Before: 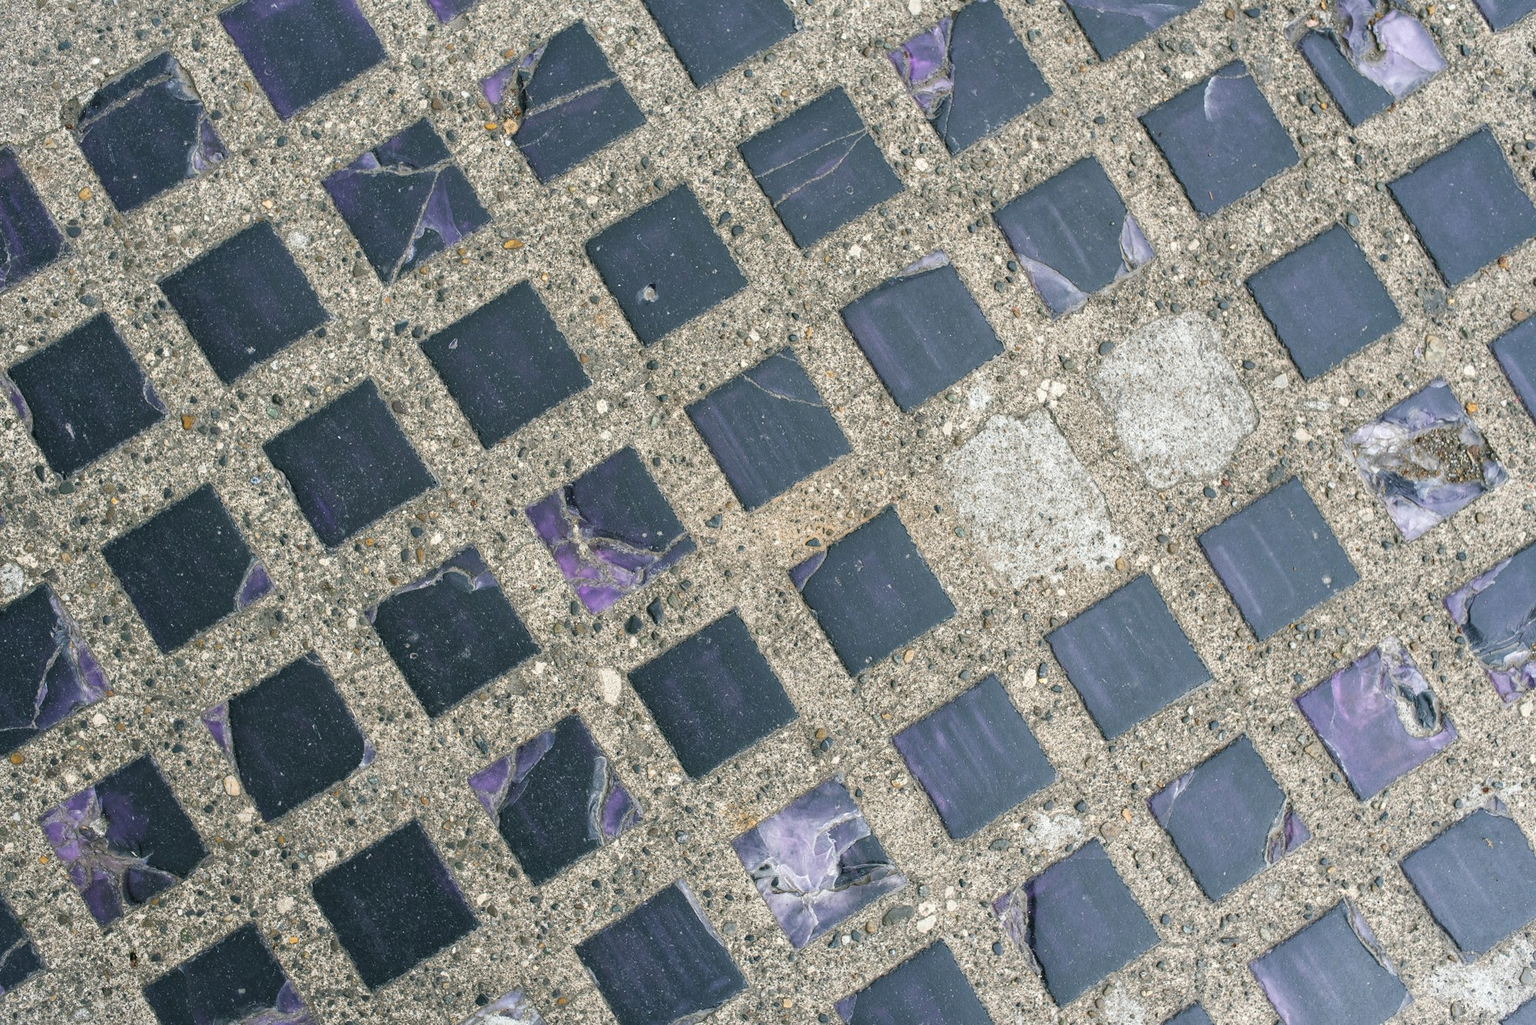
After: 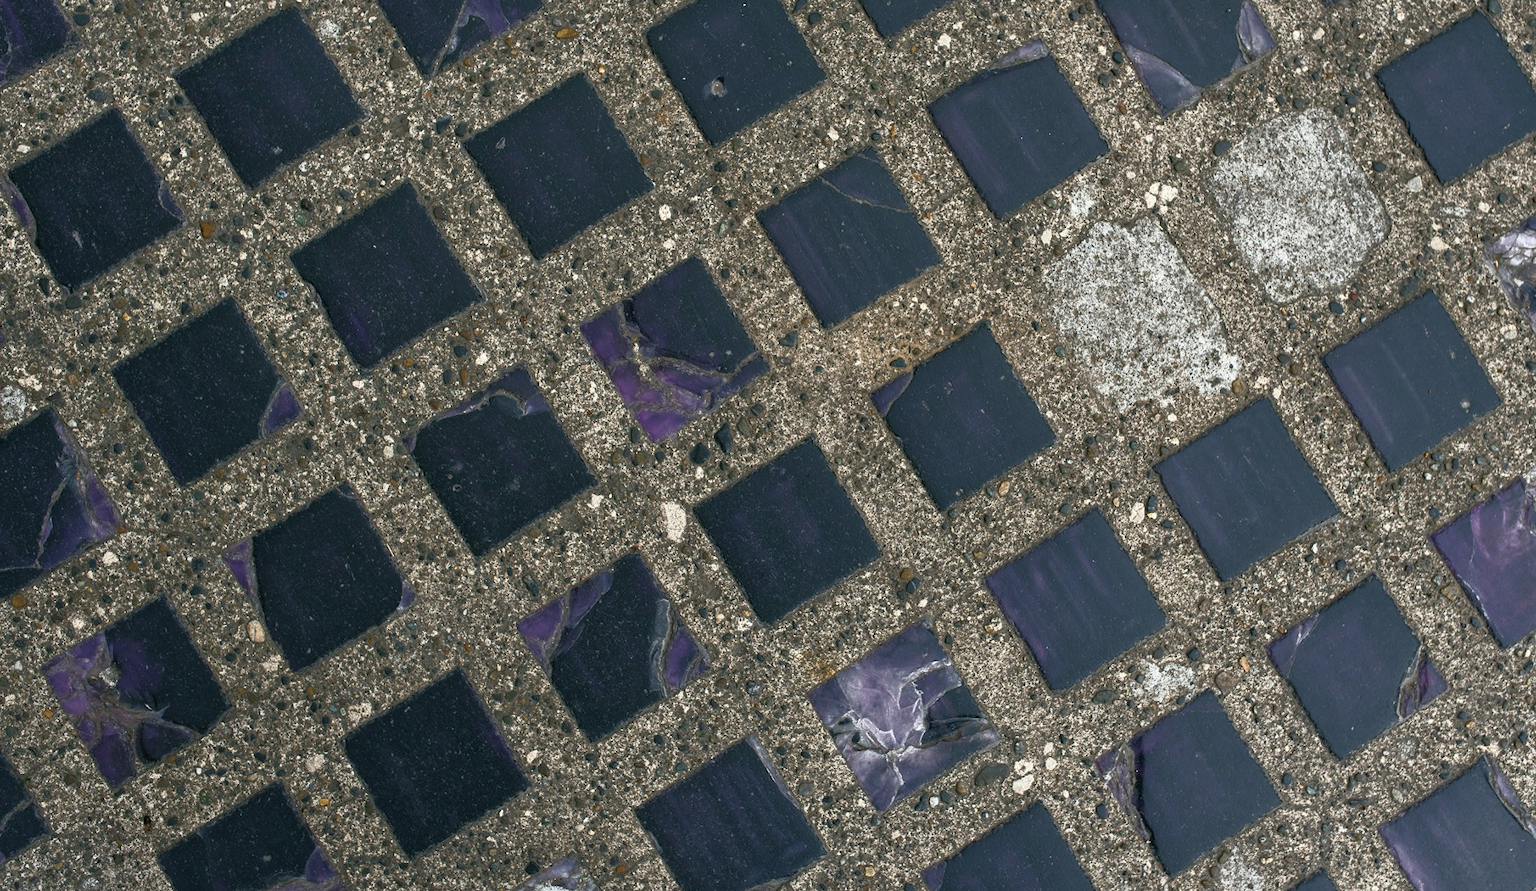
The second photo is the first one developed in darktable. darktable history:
crop: top 20.916%, right 9.437%, bottom 0.316%
velvia: on, module defaults
base curve: curves: ch0 [(0, 0) (0.564, 0.291) (0.802, 0.731) (1, 1)]
